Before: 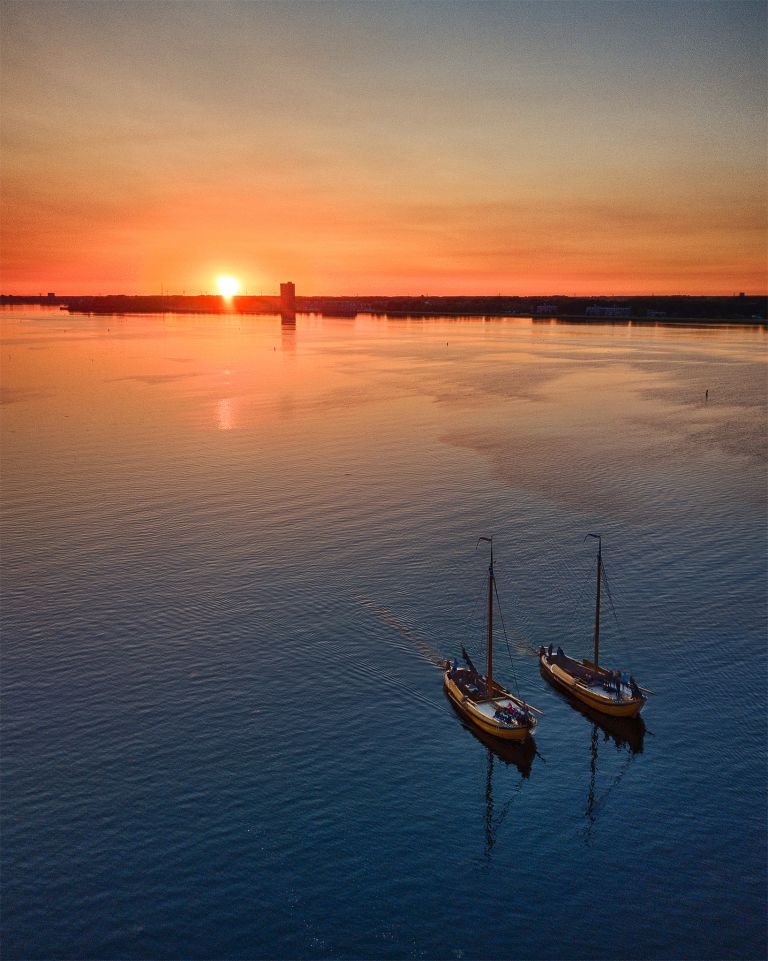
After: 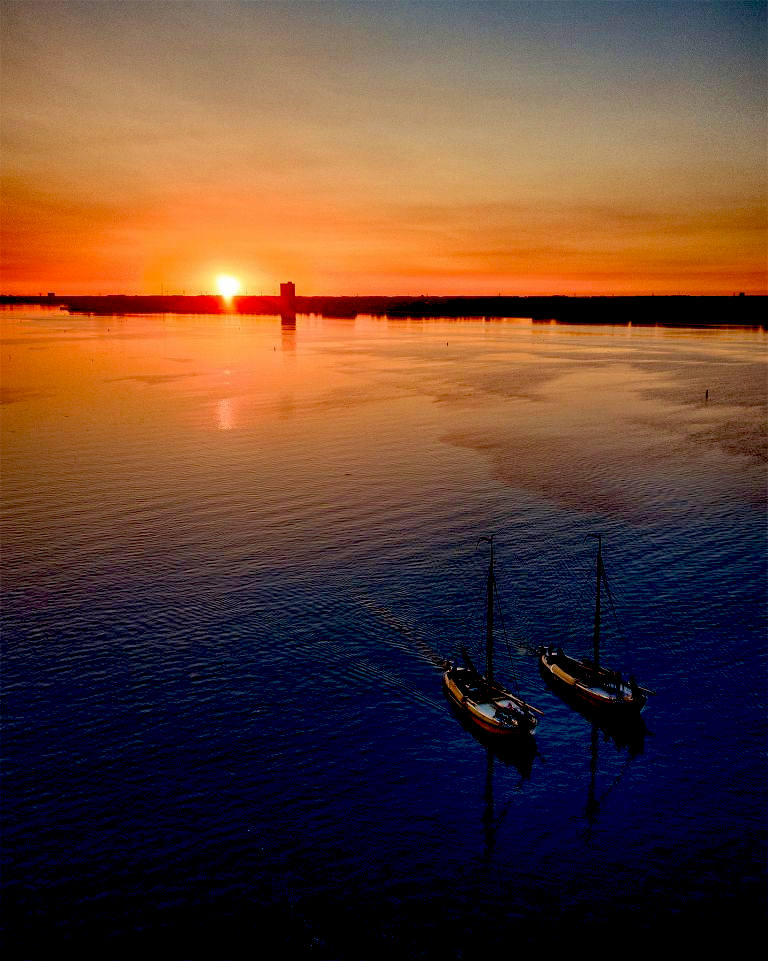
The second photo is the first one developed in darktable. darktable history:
velvia: on, module defaults
exposure: black level correction 0.057, compensate exposure bias true, compensate highlight preservation false
